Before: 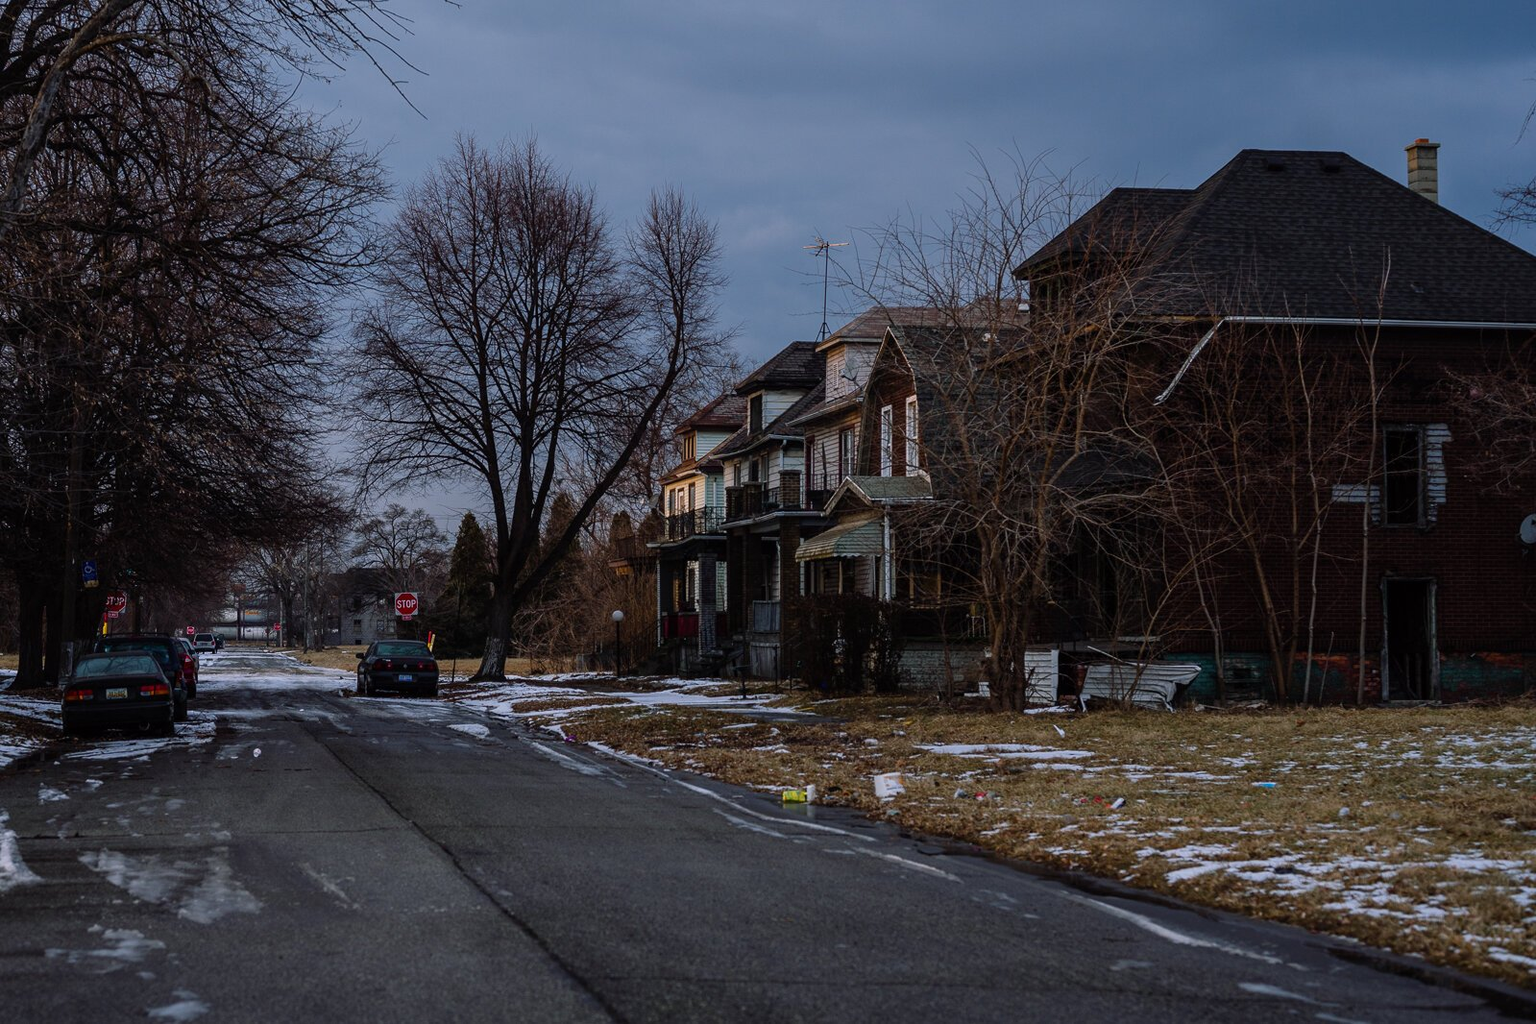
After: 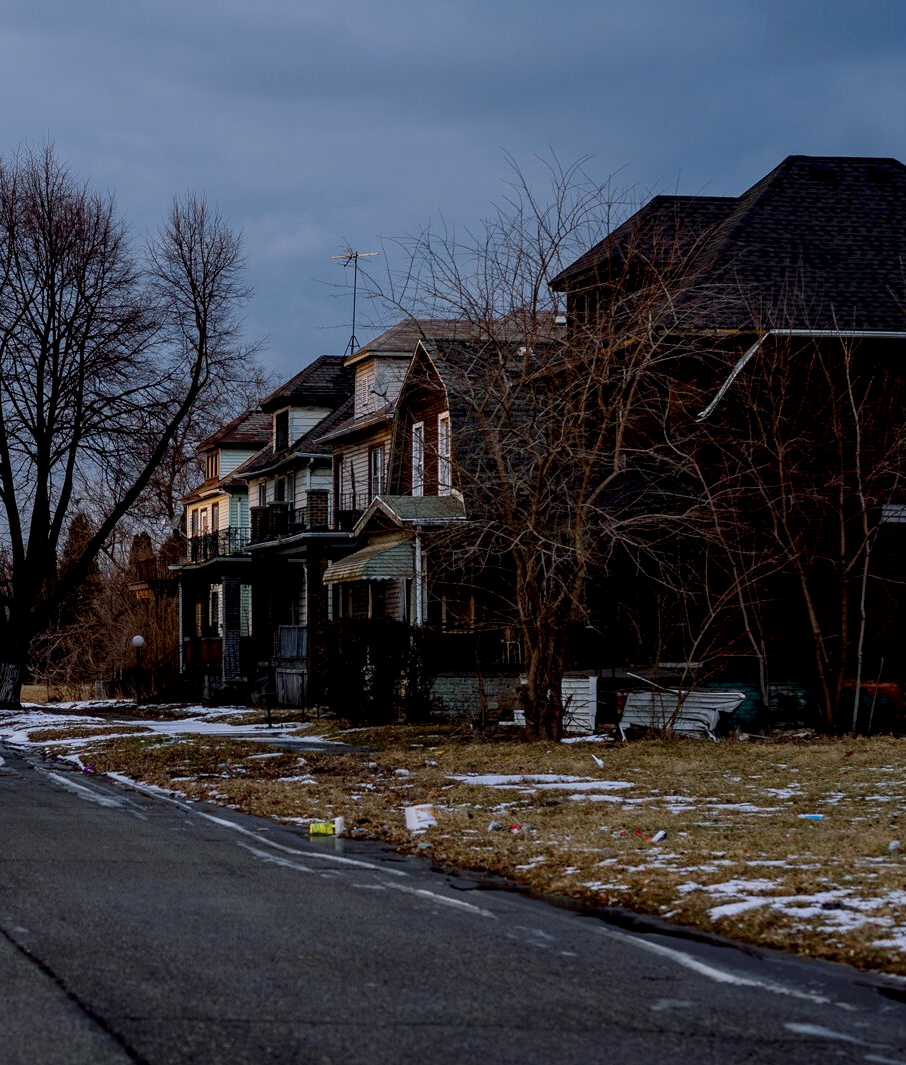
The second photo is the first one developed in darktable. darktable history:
exposure: black level correction 0.007, exposure 0.098 EV, compensate exposure bias true, compensate highlight preservation false
tone equalizer: edges refinement/feathering 500, mask exposure compensation -1.57 EV, preserve details no
crop: left 31.593%, top 0.002%, right 11.736%
